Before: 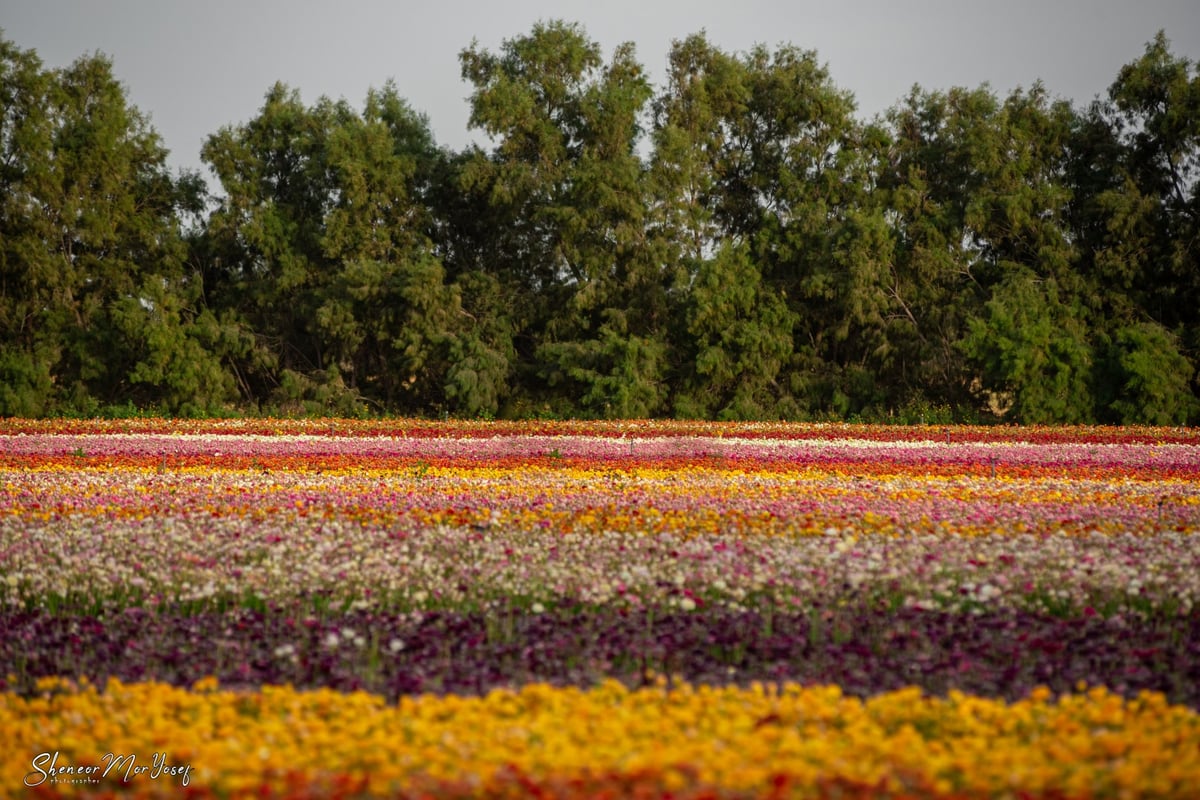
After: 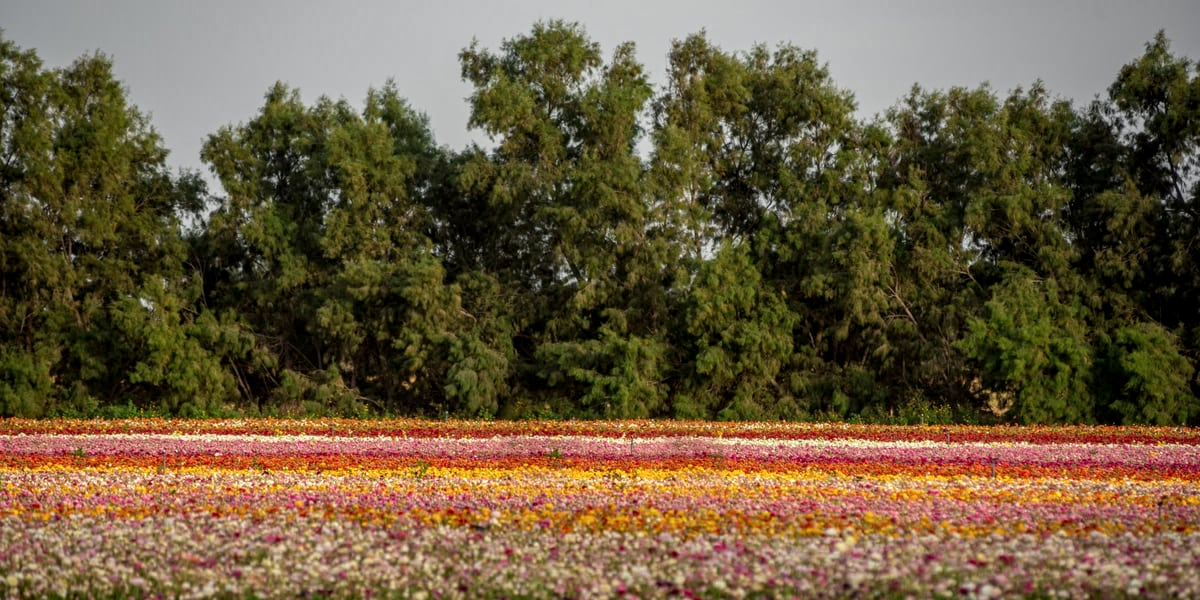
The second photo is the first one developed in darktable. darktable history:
crop: bottom 24.979%
local contrast: on, module defaults
